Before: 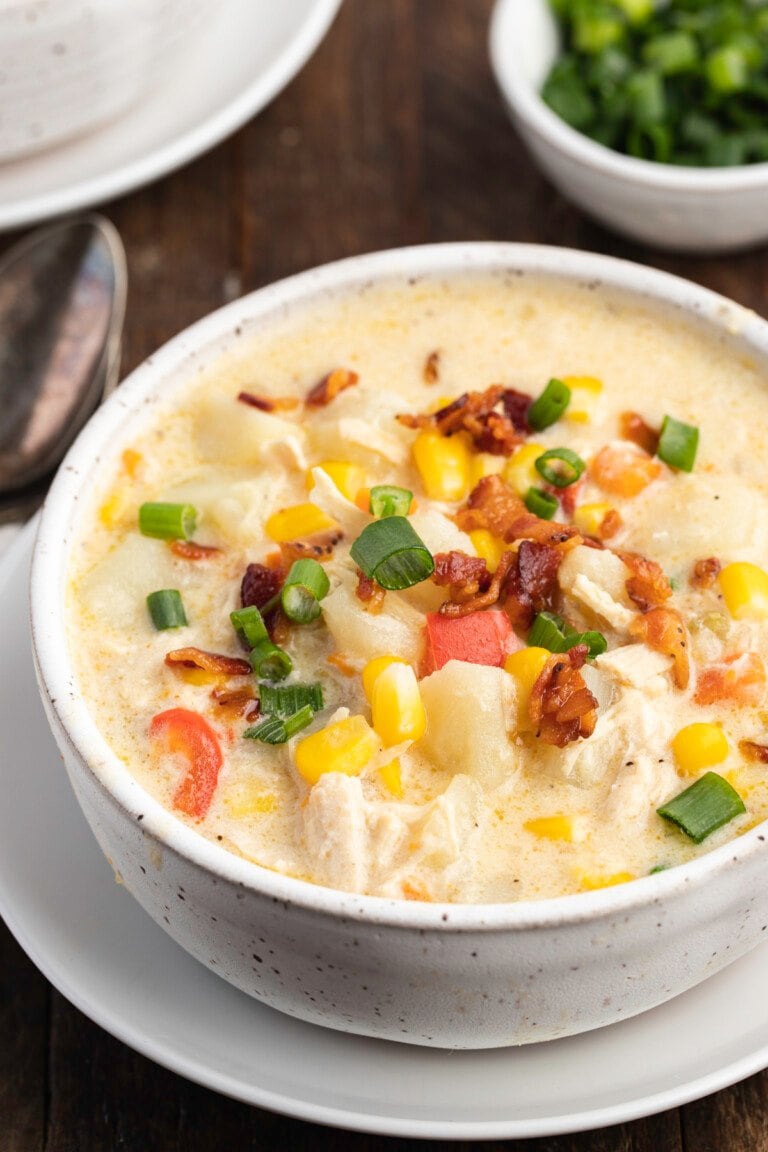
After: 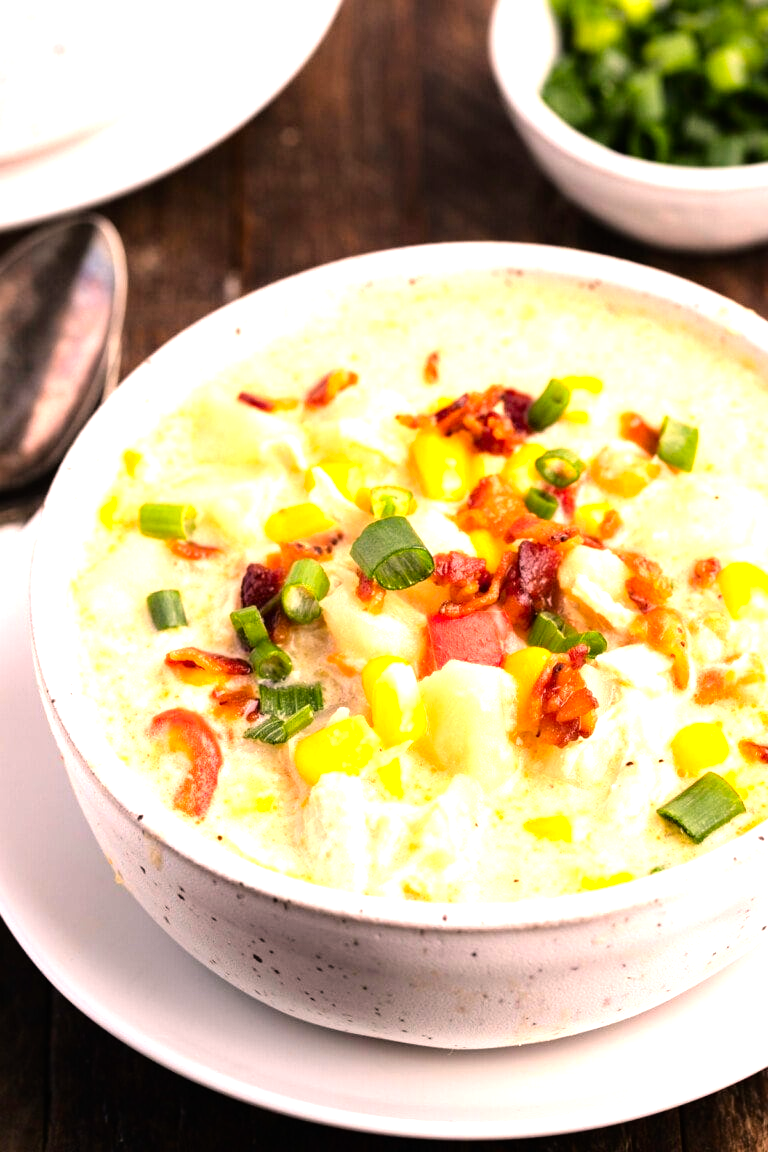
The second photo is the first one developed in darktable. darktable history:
contrast brightness saturation: contrast 0.044, saturation 0.157
color correction: highlights a* 12.46, highlights b* 5.63
tone equalizer: -8 EV -1.08 EV, -7 EV -1.05 EV, -6 EV -0.88 EV, -5 EV -0.608 EV, -3 EV 0.587 EV, -2 EV 0.866 EV, -1 EV 0.985 EV, +0 EV 1.06 EV, mask exposure compensation -0.497 EV
